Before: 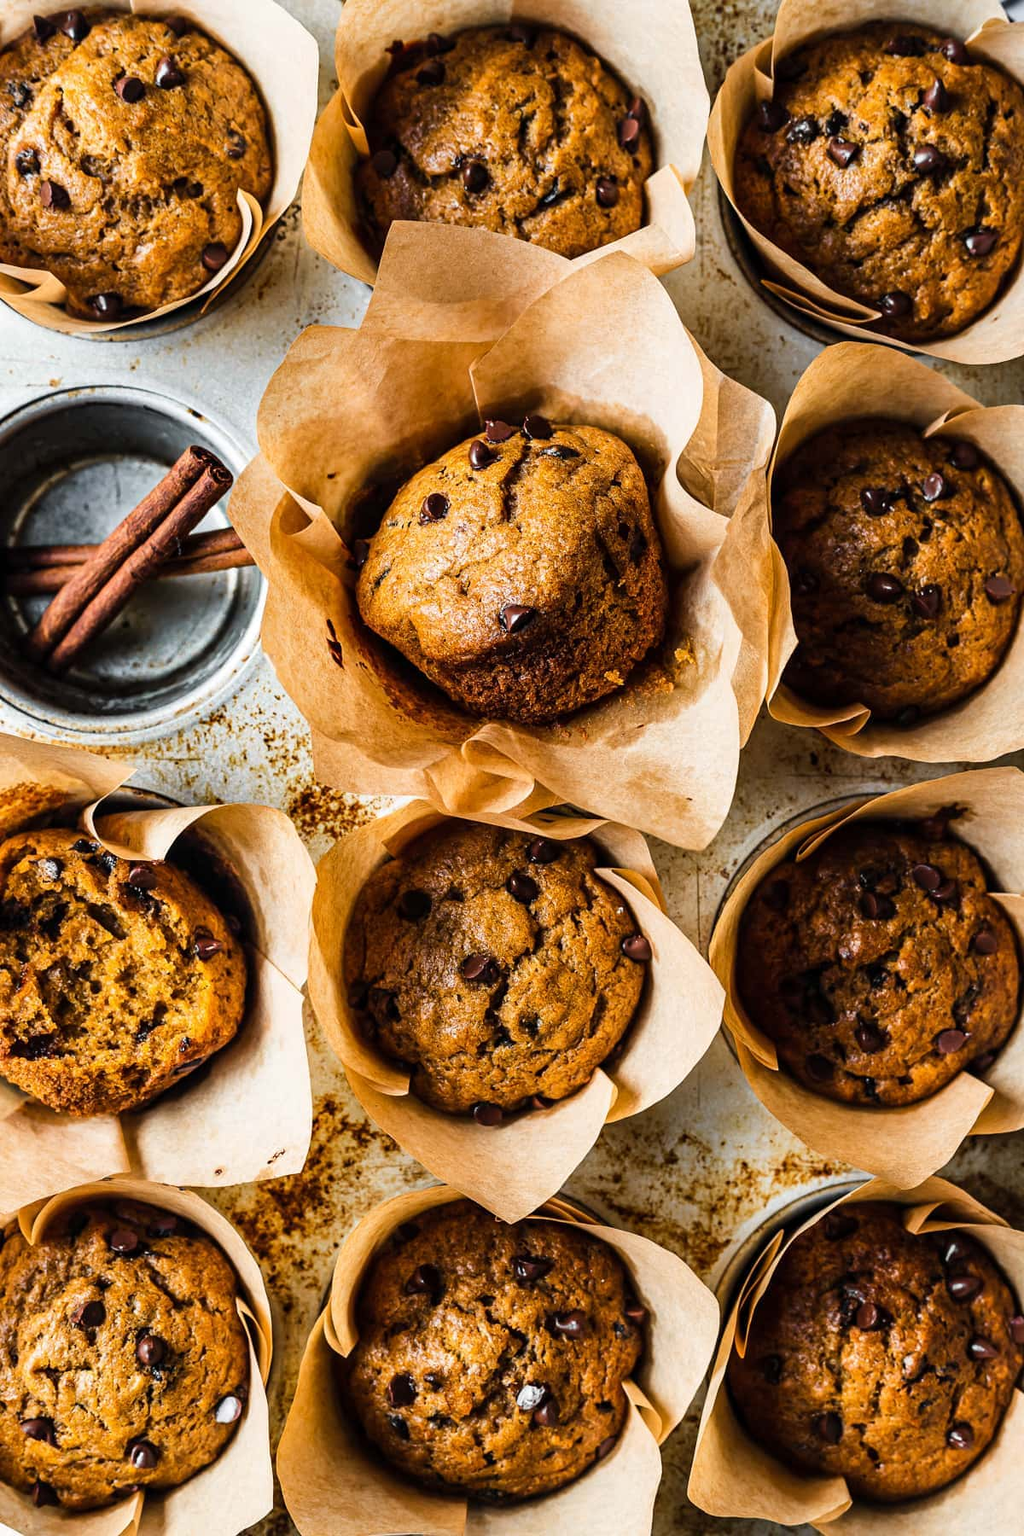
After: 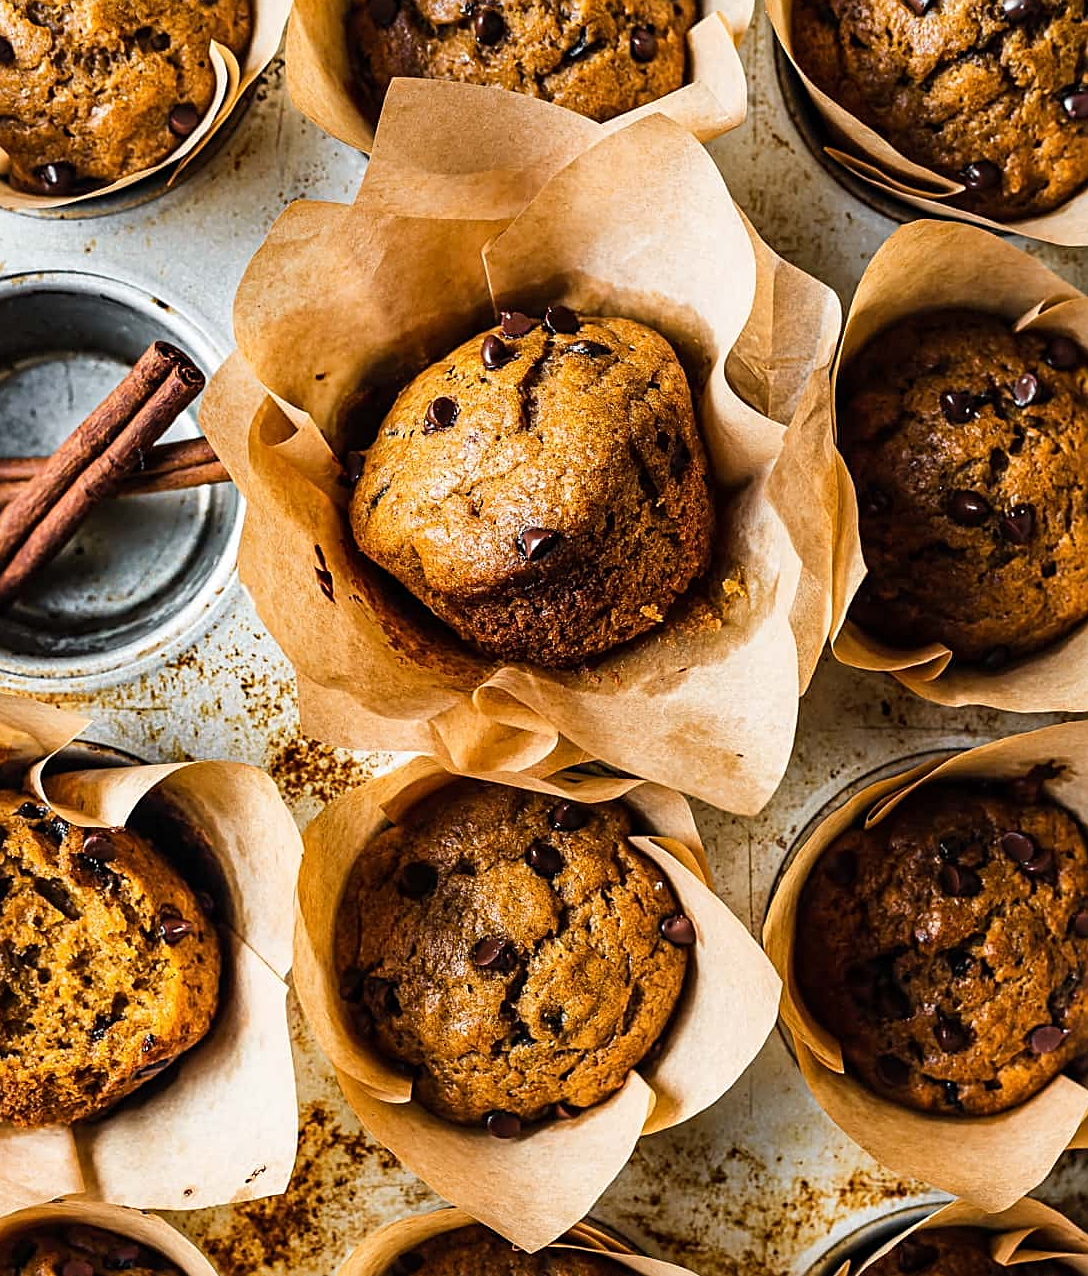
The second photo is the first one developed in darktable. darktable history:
crop: left 5.745%, top 10.105%, right 3.578%, bottom 18.955%
sharpen: on, module defaults
